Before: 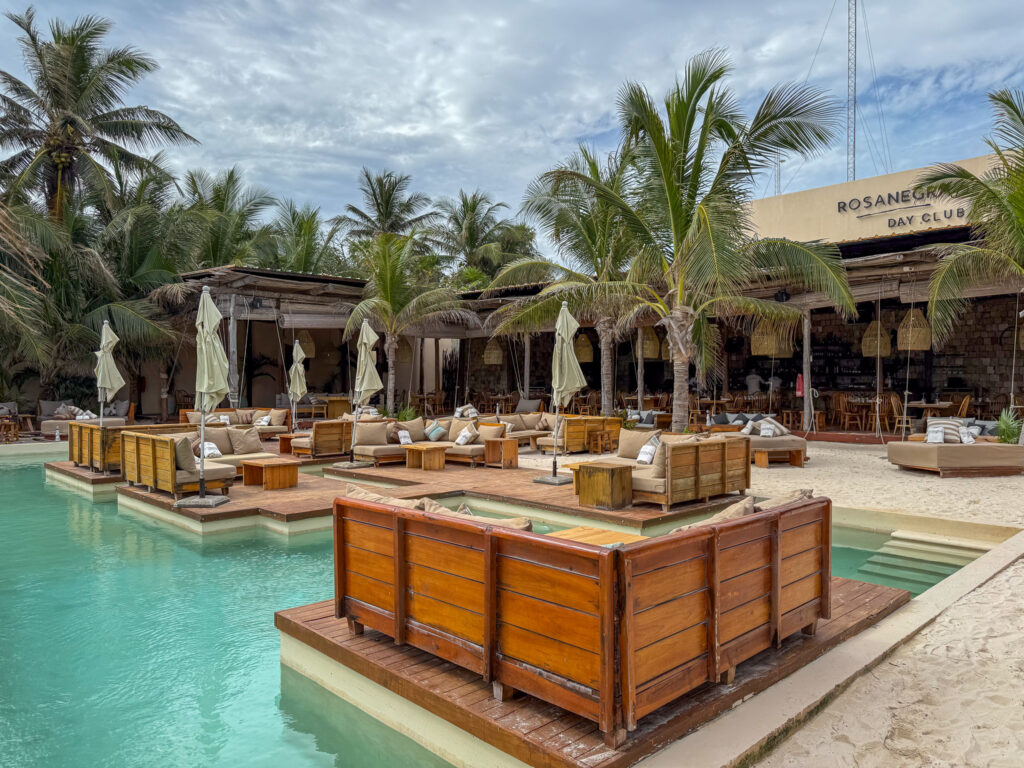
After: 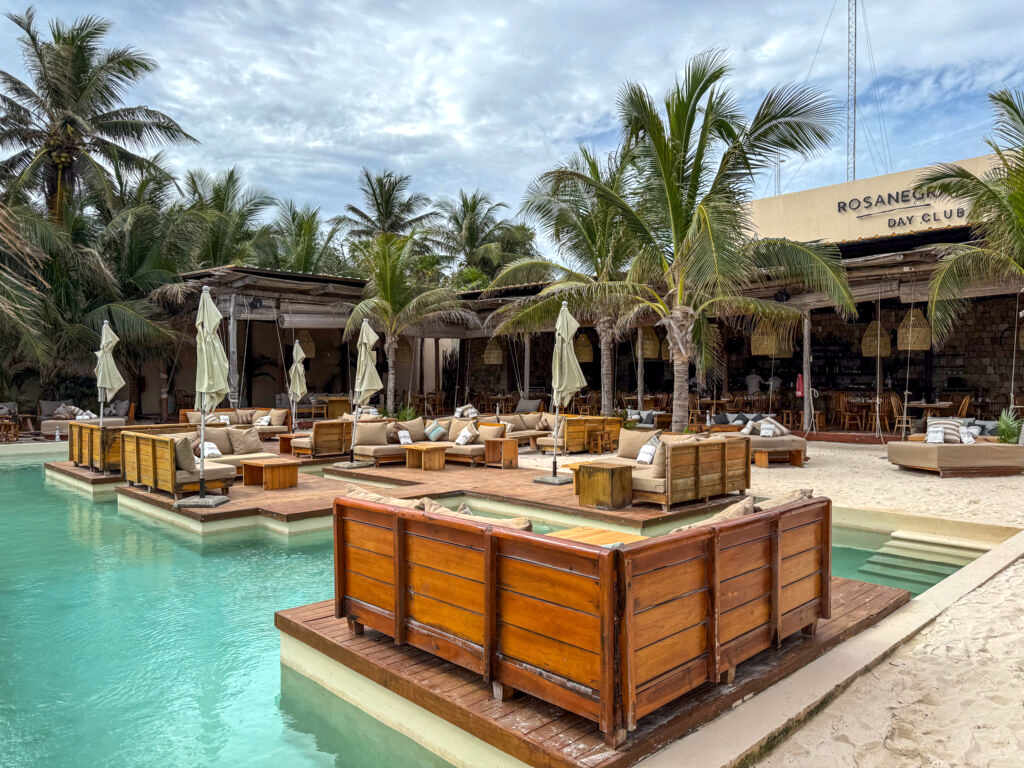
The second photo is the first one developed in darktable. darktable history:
tone equalizer: -8 EV -0.436 EV, -7 EV -0.398 EV, -6 EV -0.322 EV, -5 EV -0.191 EV, -3 EV 0.243 EV, -2 EV 0.314 EV, -1 EV 0.388 EV, +0 EV 0.394 EV, edges refinement/feathering 500, mask exposure compensation -1.57 EV, preserve details no
